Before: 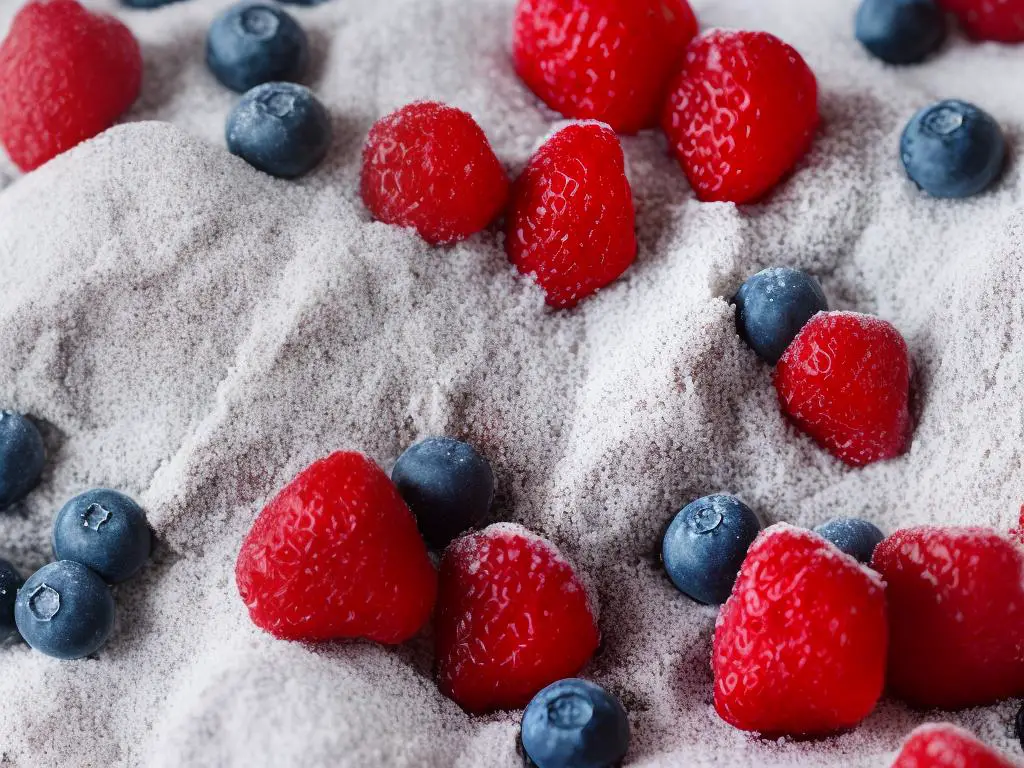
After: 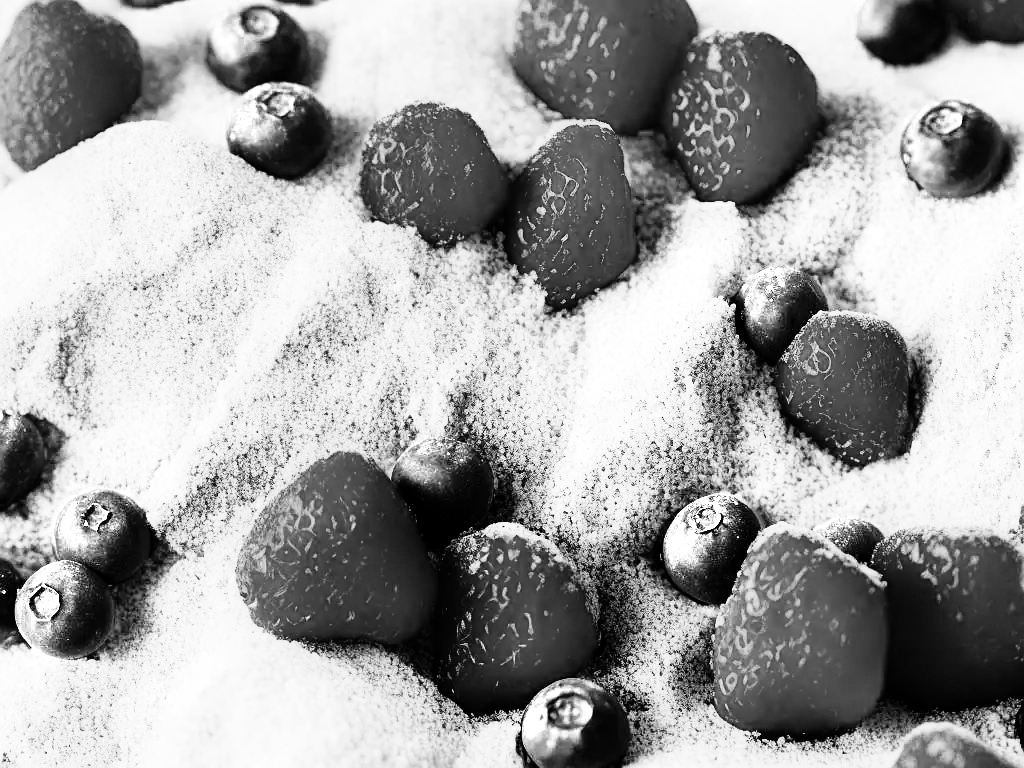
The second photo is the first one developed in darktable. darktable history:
color balance rgb: shadows lift › chroma 1%, shadows lift › hue 113°, highlights gain › chroma 0.2%, highlights gain › hue 333°, perceptual saturation grading › global saturation 20%, perceptual saturation grading › highlights -25%, perceptual saturation grading › shadows 25%, contrast -10%
color zones: curves: ch0 [(0, 0.5) (0.125, 0.4) (0.25, 0.5) (0.375, 0.4) (0.5, 0.4) (0.625, 0.6) (0.75, 0.6) (0.875, 0.5)]; ch1 [(0, 0.4) (0.125, 0.5) (0.25, 0.4) (0.375, 0.4) (0.5, 0.4) (0.625, 0.4) (0.75, 0.5) (0.875, 0.4)]; ch2 [(0, 0.6) (0.125, 0.5) (0.25, 0.5) (0.375, 0.6) (0.5, 0.6) (0.625, 0.5) (0.75, 0.5) (0.875, 0.5)]
denoise (profiled): strength 1.2, preserve shadows 0, a [-1, 0, 0], y [[0.5 ×7] ×4, [0 ×7], [0.5 ×7]], compensate highlight preservation false
monochrome: on, module defaults
rgb curve: curves: ch0 [(0, 0) (0.21, 0.15) (0.24, 0.21) (0.5, 0.75) (0.75, 0.96) (0.89, 0.99) (1, 1)]; ch1 [(0, 0.02) (0.21, 0.13) (0.25, 0.2) (0.5, 0.67) (0.75, 0.9) (0.89, 0.97) (1, 1)]; ch2 [(0, 0.02) (0.21, 0.13) (0.25, 0.2) (0.5, 0.67) (0.75, 0.9) (0.89, 0.97) (1, 1)], compensate middle gray true
sharpen: amount 0.2
contrast equalizer: octaves 7, y [[0.6 ×6], [0.55 ×6], [0 ×6], [0 ×6], [0 ×6]], mix 0.15
